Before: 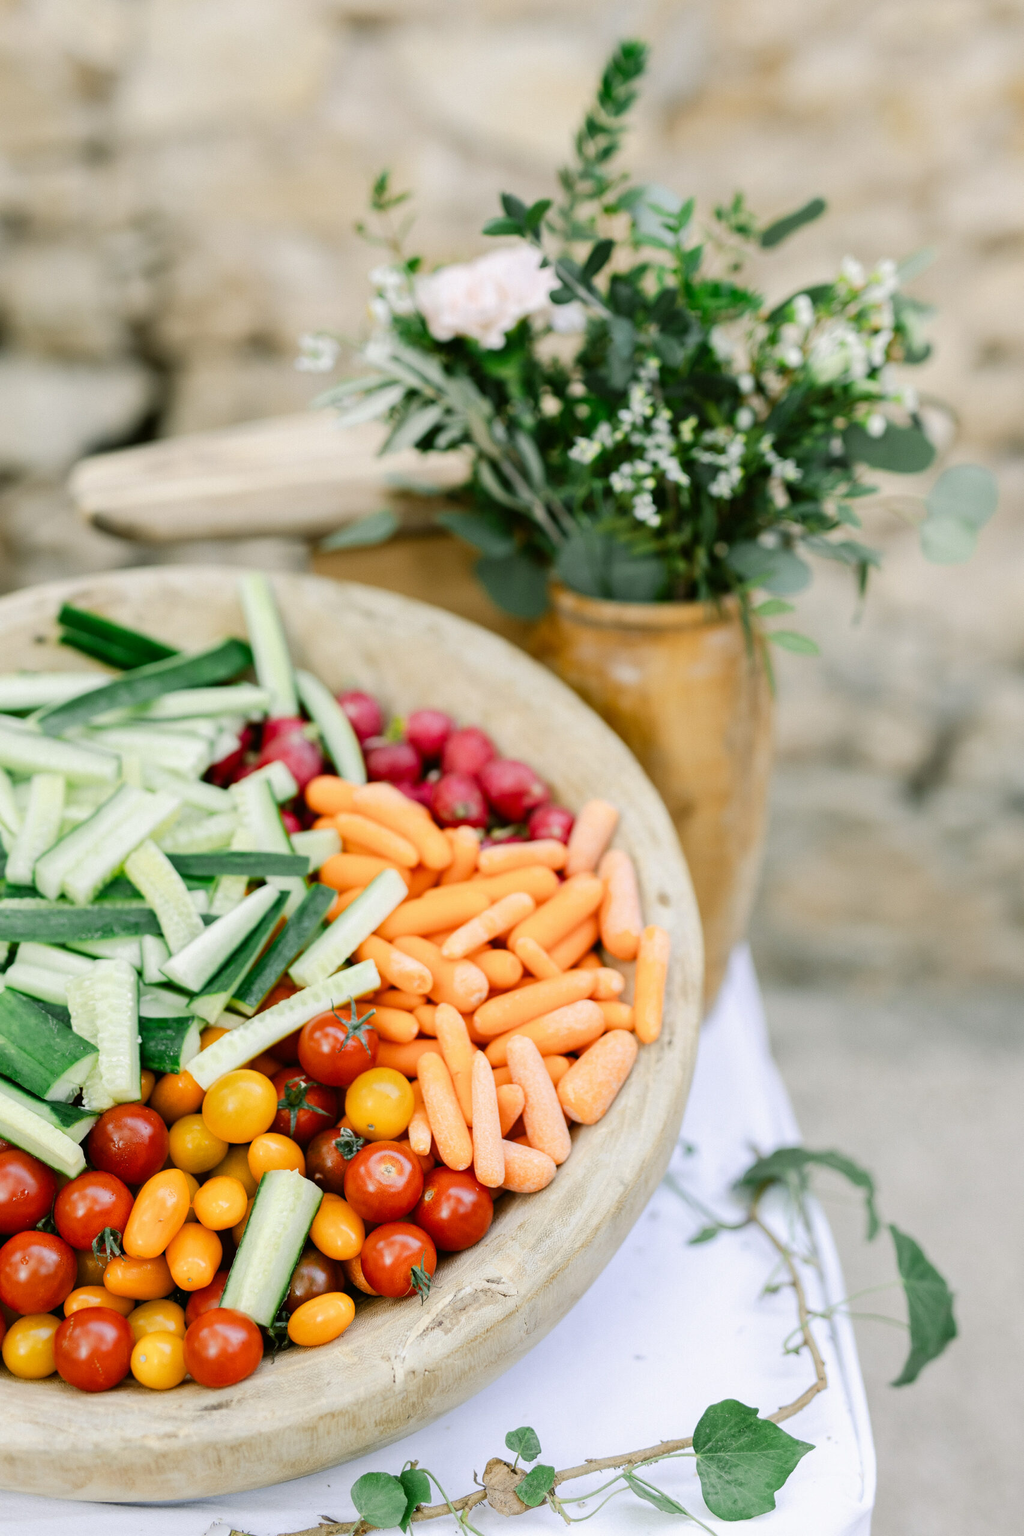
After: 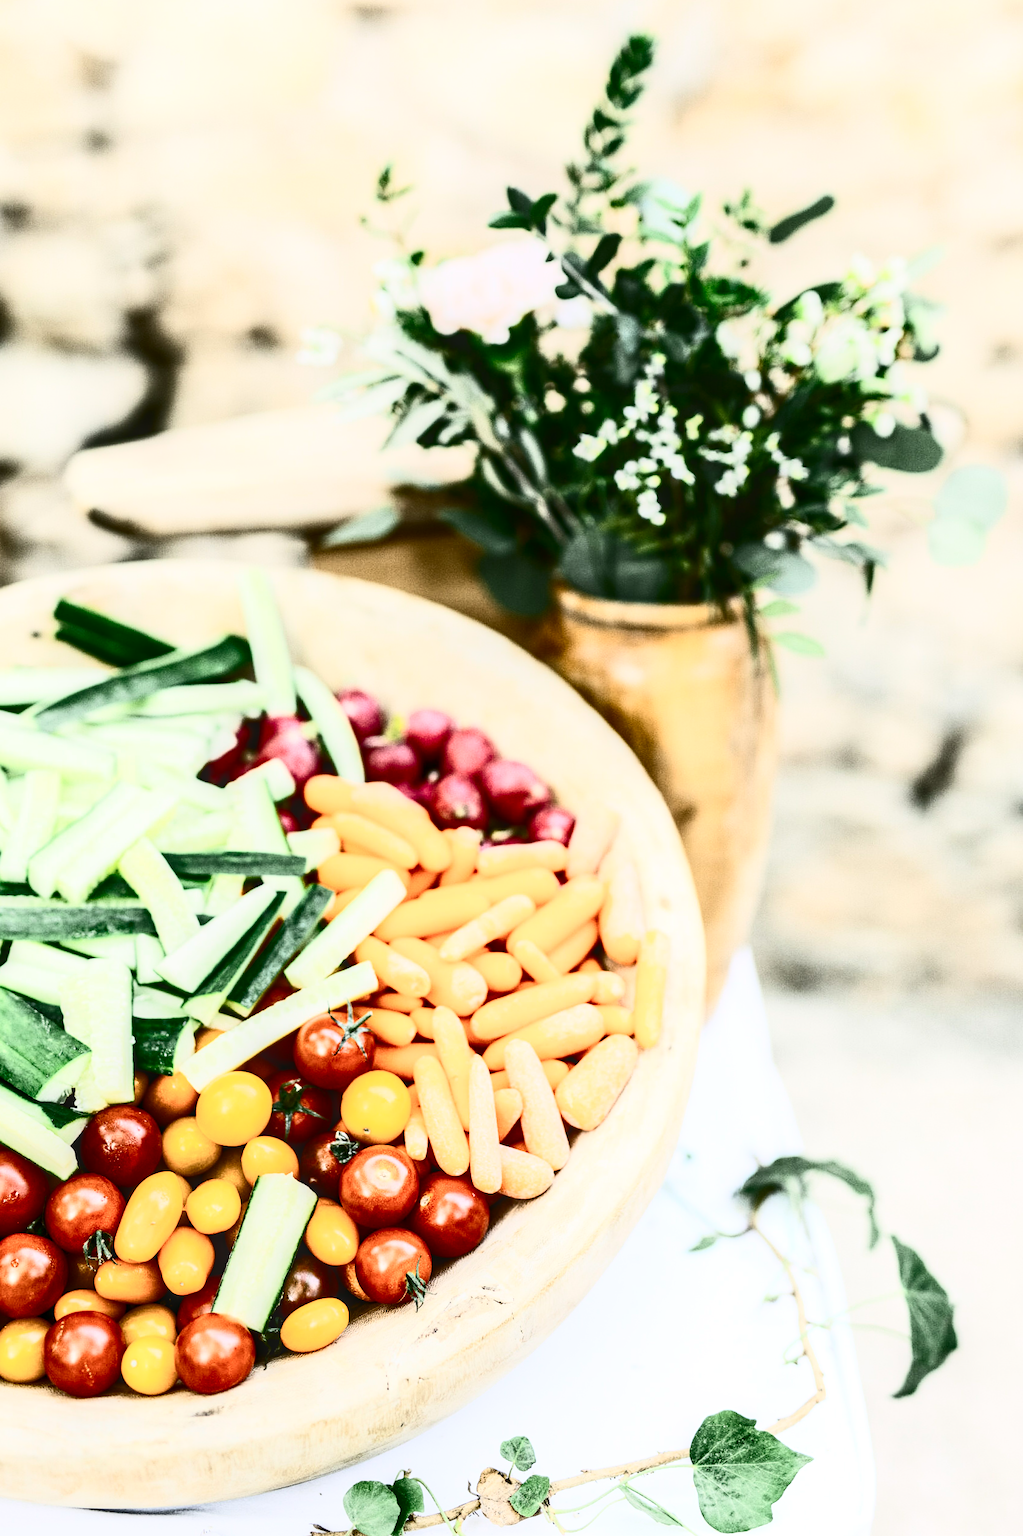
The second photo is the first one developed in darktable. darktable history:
local contrast: detail 130%
contrast brightness saturation: contrast 0.93, brightness 0.2
crop and rotate: angle -0.5°
